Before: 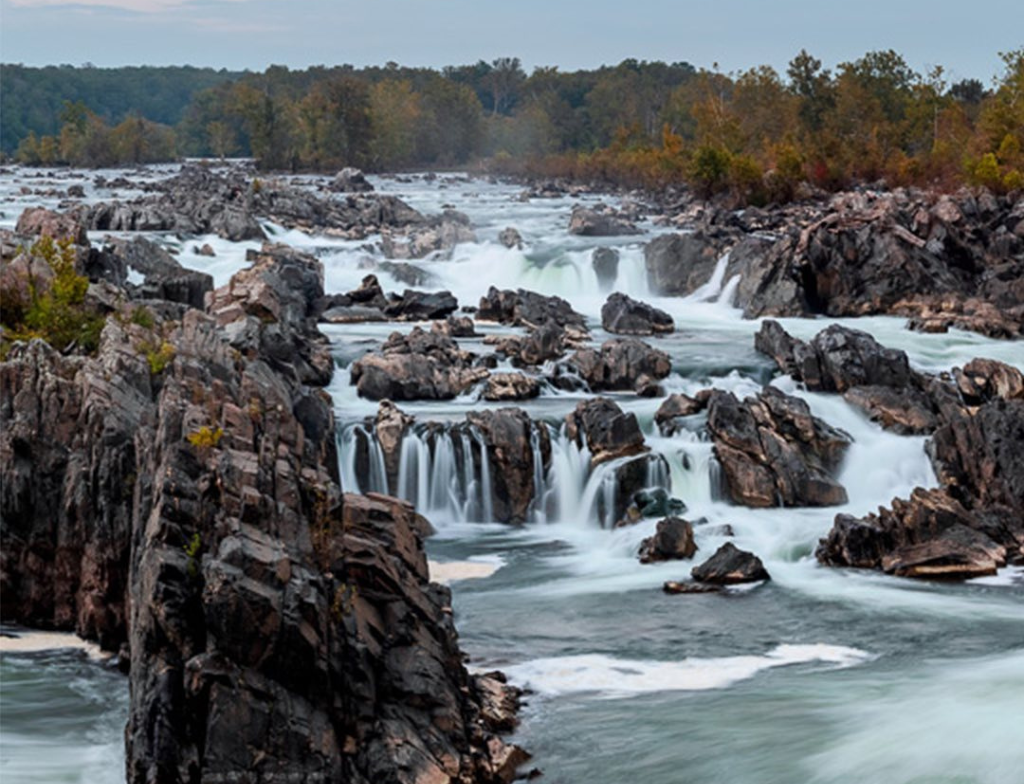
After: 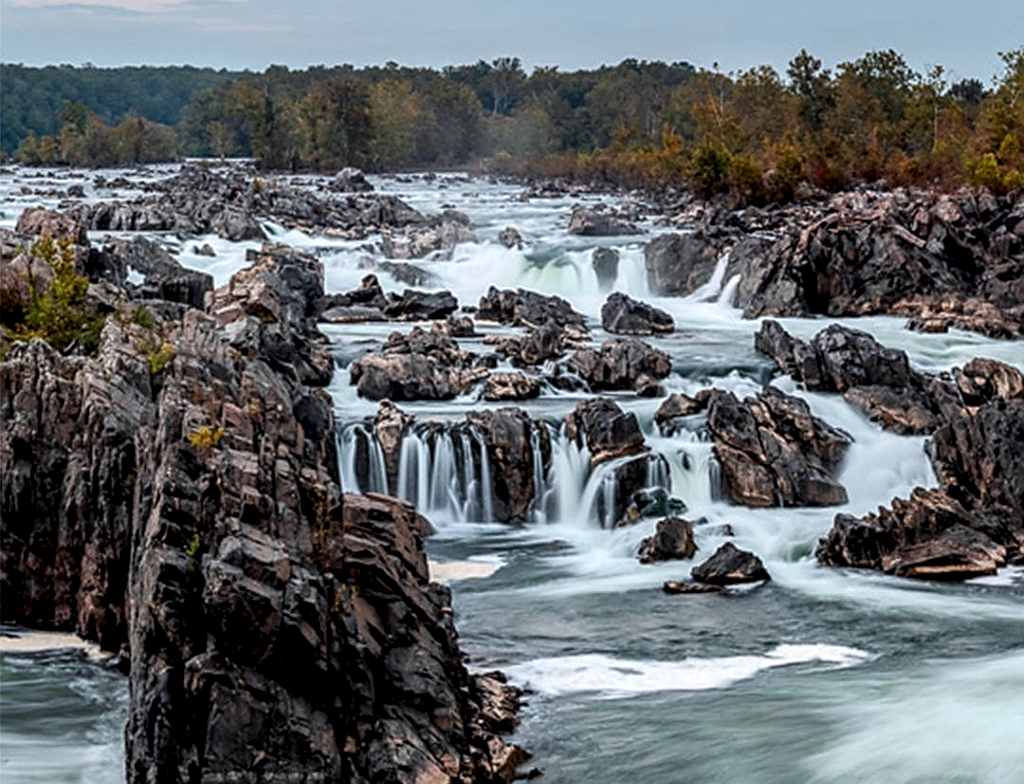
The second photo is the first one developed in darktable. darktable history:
local contrast: highlights 28%, detail 150%
sharpen: amount 0.497
